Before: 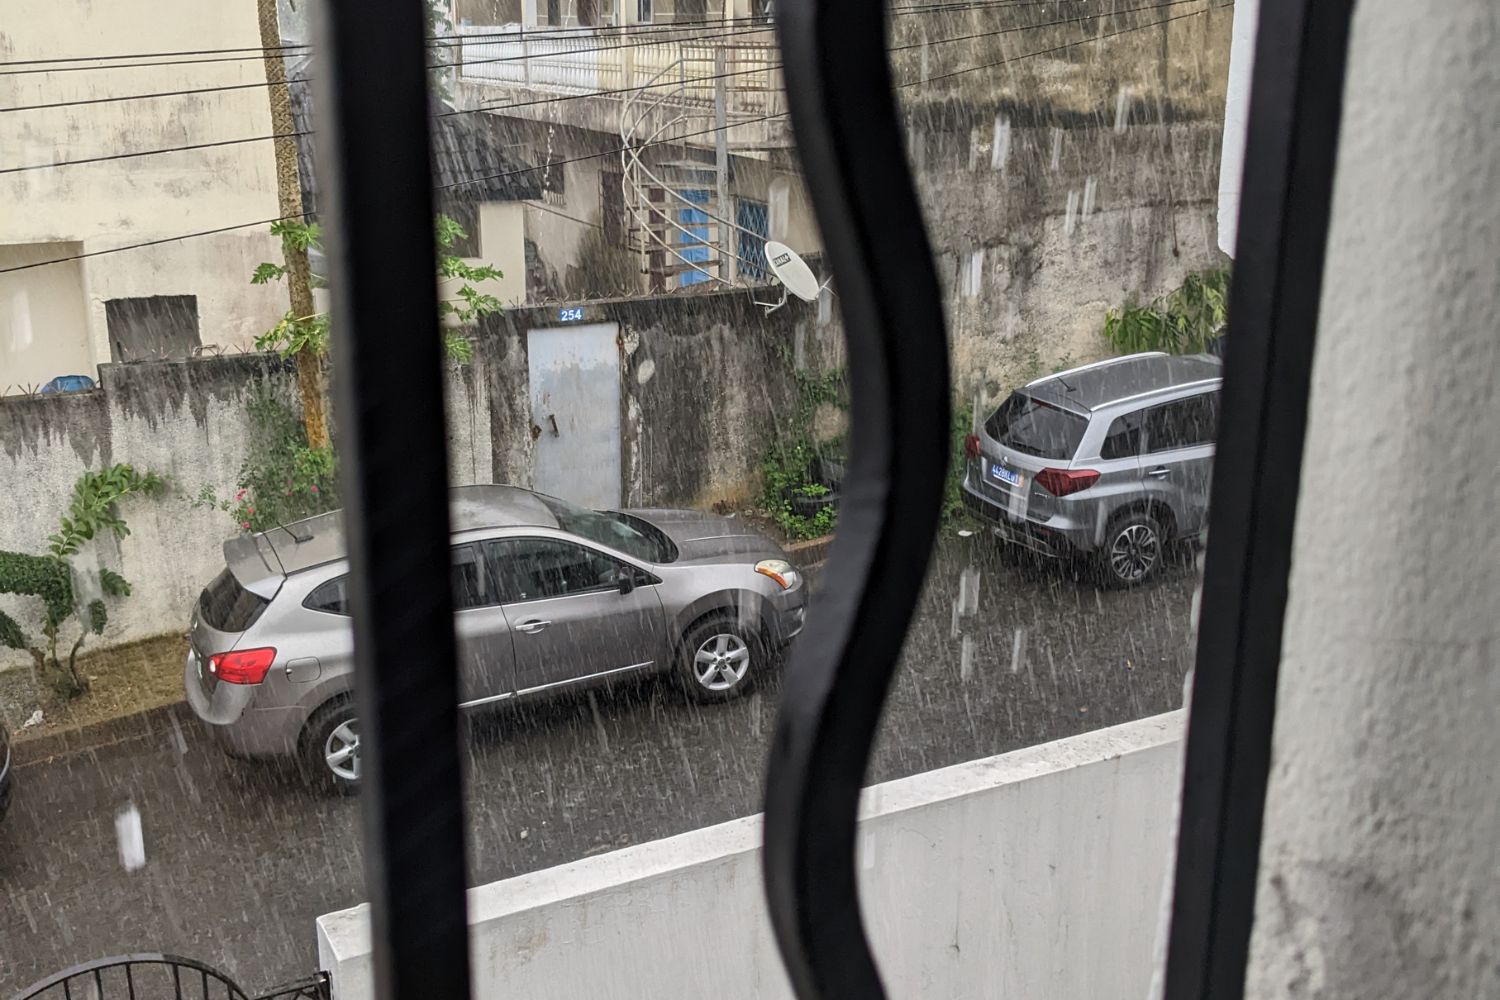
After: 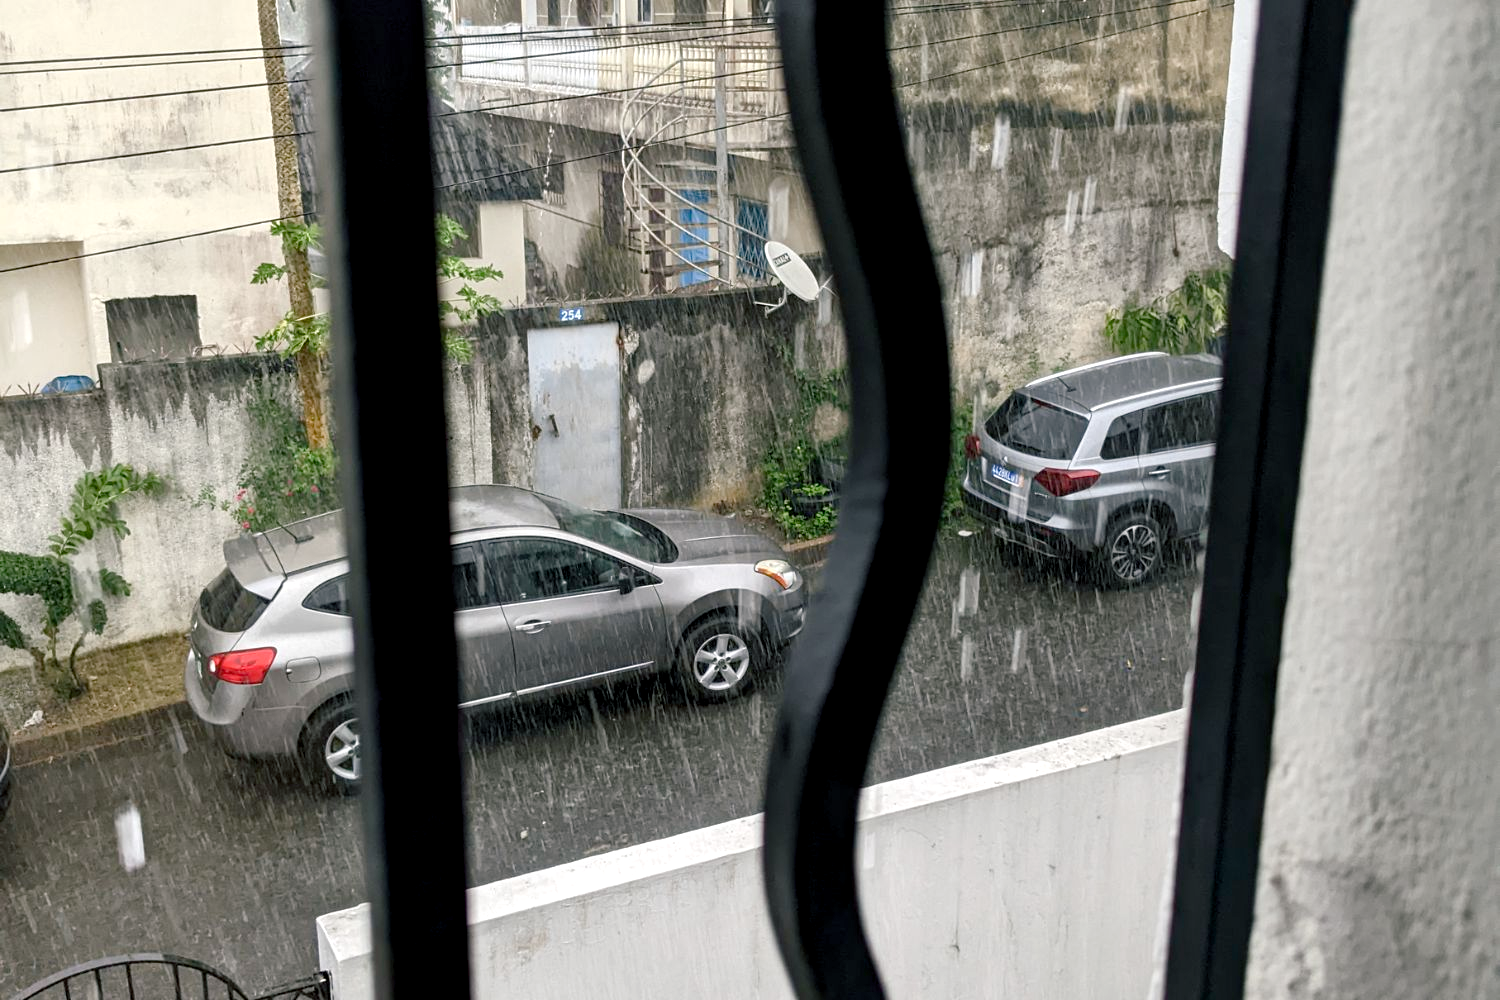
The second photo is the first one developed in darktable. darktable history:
tone equalizer: -8 EV -0.457 EV, -7 EV -0.363 EV, -6 EV -0.341 EV, -5 EV -0.21 EV, -3 EV 0.203 EV, -2 EV 0.348 EV, -1 EV 0.365 EV, +0 EV 0.404 EV
color balance rgb: shadows lift › chroma 2.793%, shadows lift › hue 192.8°, global offset › luminance -0.474%, perceptual saturation grading › global saturation 20%, perceptual saturation grading › highlights -49.469%, perceptual saturation grading › shadows 25.977%
